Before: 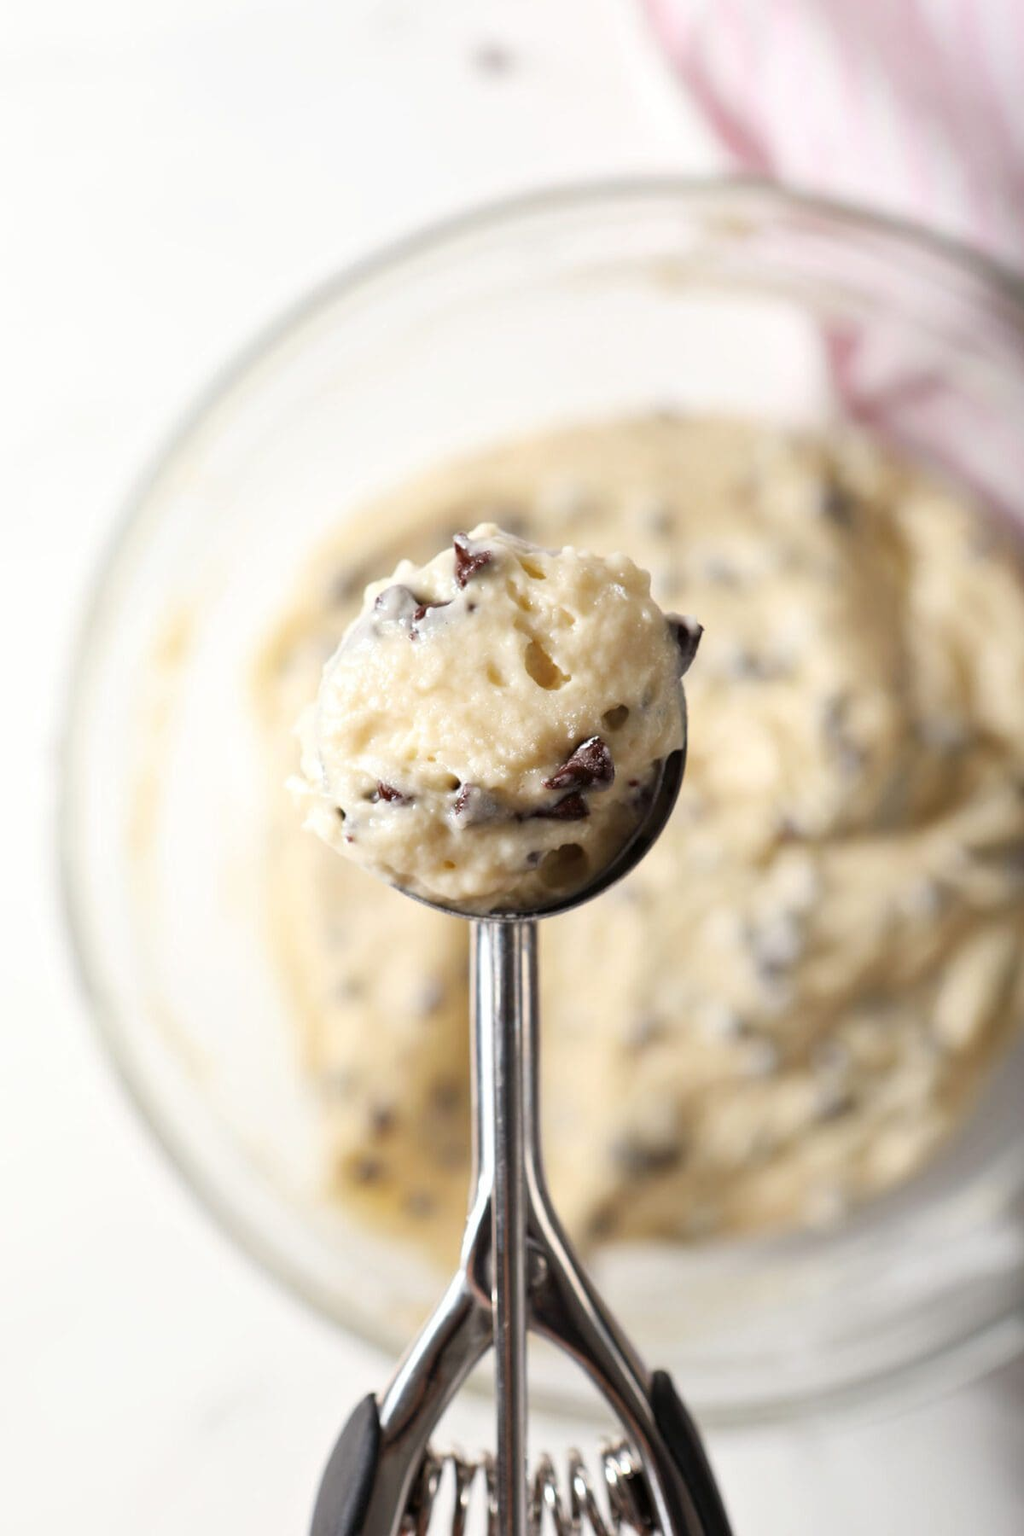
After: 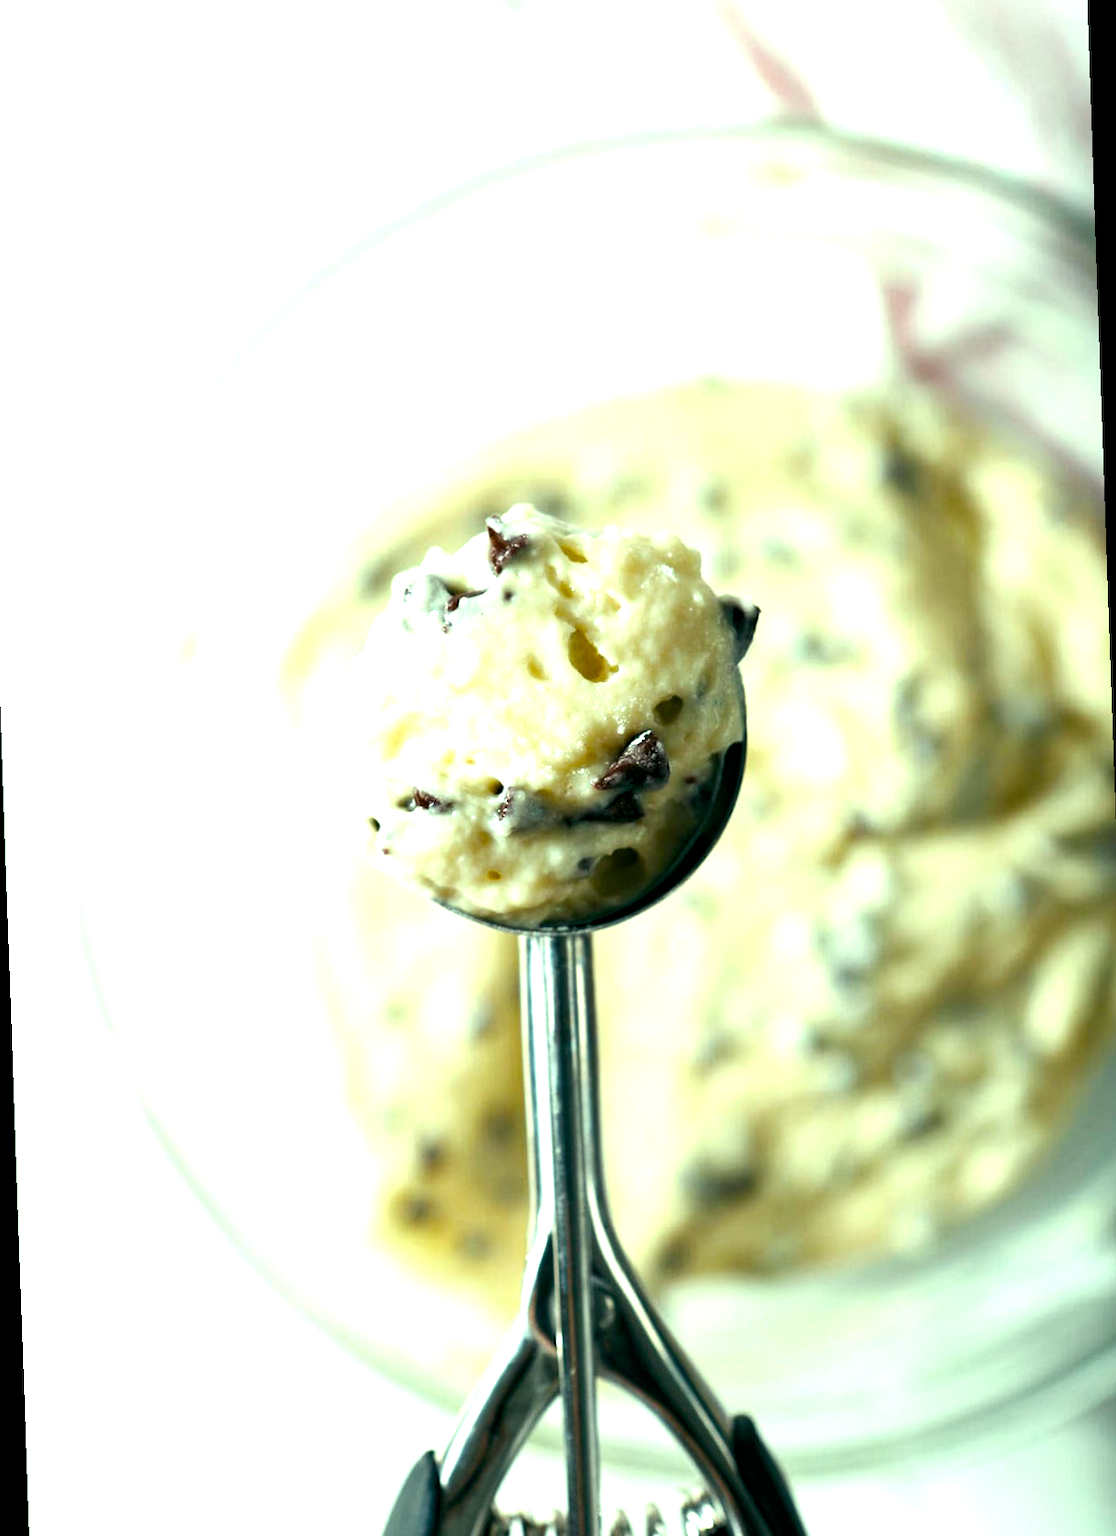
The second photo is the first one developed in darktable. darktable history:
color balance rgb: shadows lift › luminance -7.7%, shadows lift › chroma 2.13%, shadows lift › hue 165.27°, power › luminance -7.77%, power › chroma 1.1%, power › hue 215.88°, highlights gain › luminance 15.15%, highlights gain › chroma 7%, highlights gain › hue 125.57°, global offset › luminance -0.33%, global offset › chroma 0.11%, global offset › hue 165.27°, perceptual saturation grading › global saturation 24.42%, perceptual saturation grading › highlights -24.42%, perceptual saturation grading › mid-tones 24.42%, perceptual saturation grading › shadows 40%, perceptual brilliance grading › global brilliance -5%, perceptual brilliance grading › highlights 24.42%, perceptual brilliance grading › mid-tones 7%, perceptual brilliance grading › shadows -5%
rotate and perspective: rotation -2°, crop left 0.022, crop right 0.978, crop top 0.049, crop bottom 0.951
